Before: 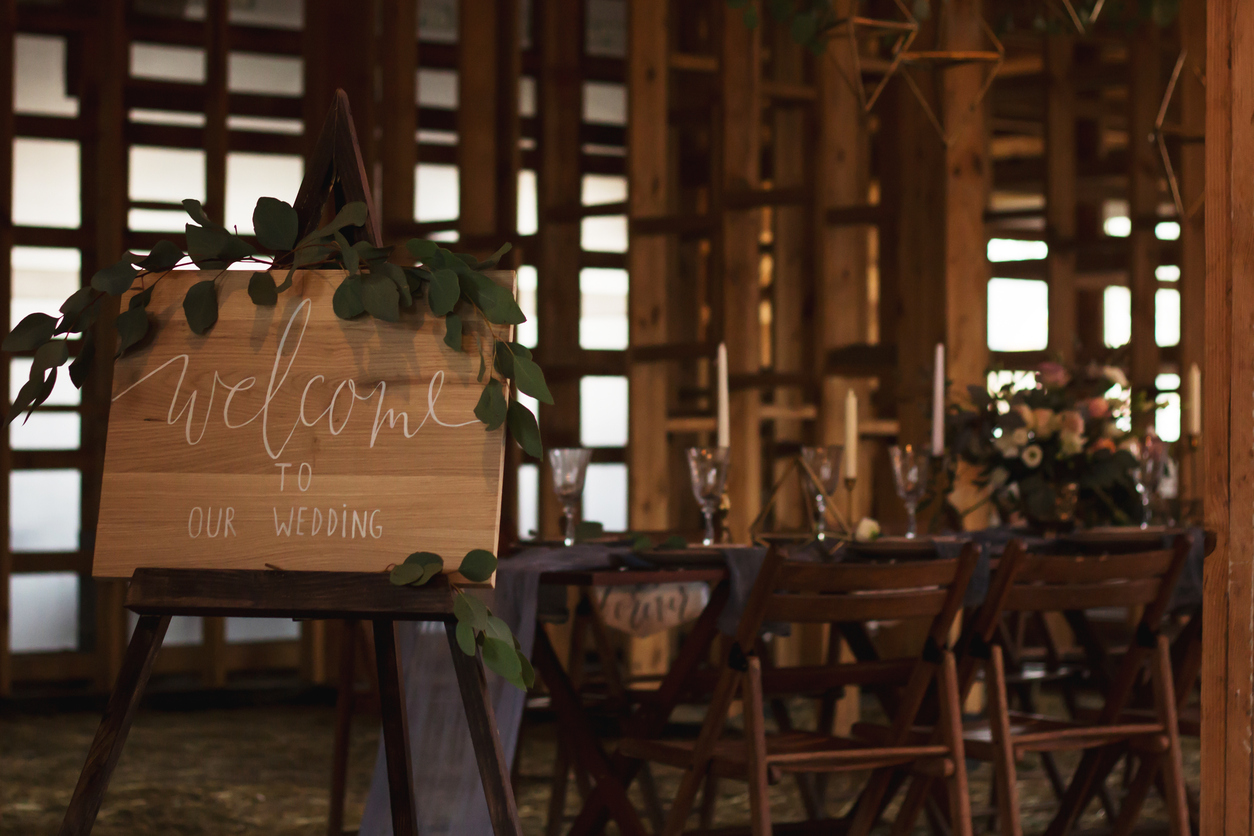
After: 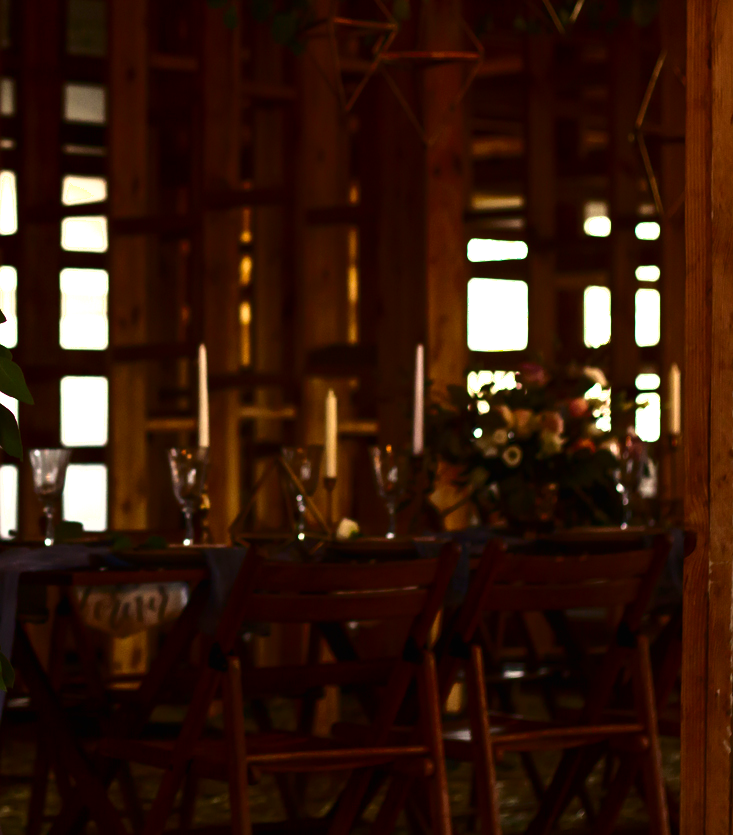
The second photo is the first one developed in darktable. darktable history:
color balance rgb: highlights gain › luminance 6.339%, highlights gain › chroma 2.498%, highlights gain › hue 92.43°, perceptual saturation grading › global saturation 0.996%, perceptual brilliance grading › highlights 13.969%, perceptual brilliance grading › shadows -19.009%, global vibrance 25.5%
crop: left 41.471%
shadows and highlights: shadows -63.91, white point adjustment -5.18, highlights 61.07
color correction: highlights a* 0.966, highlights b* 2.83, saturation 1.1
